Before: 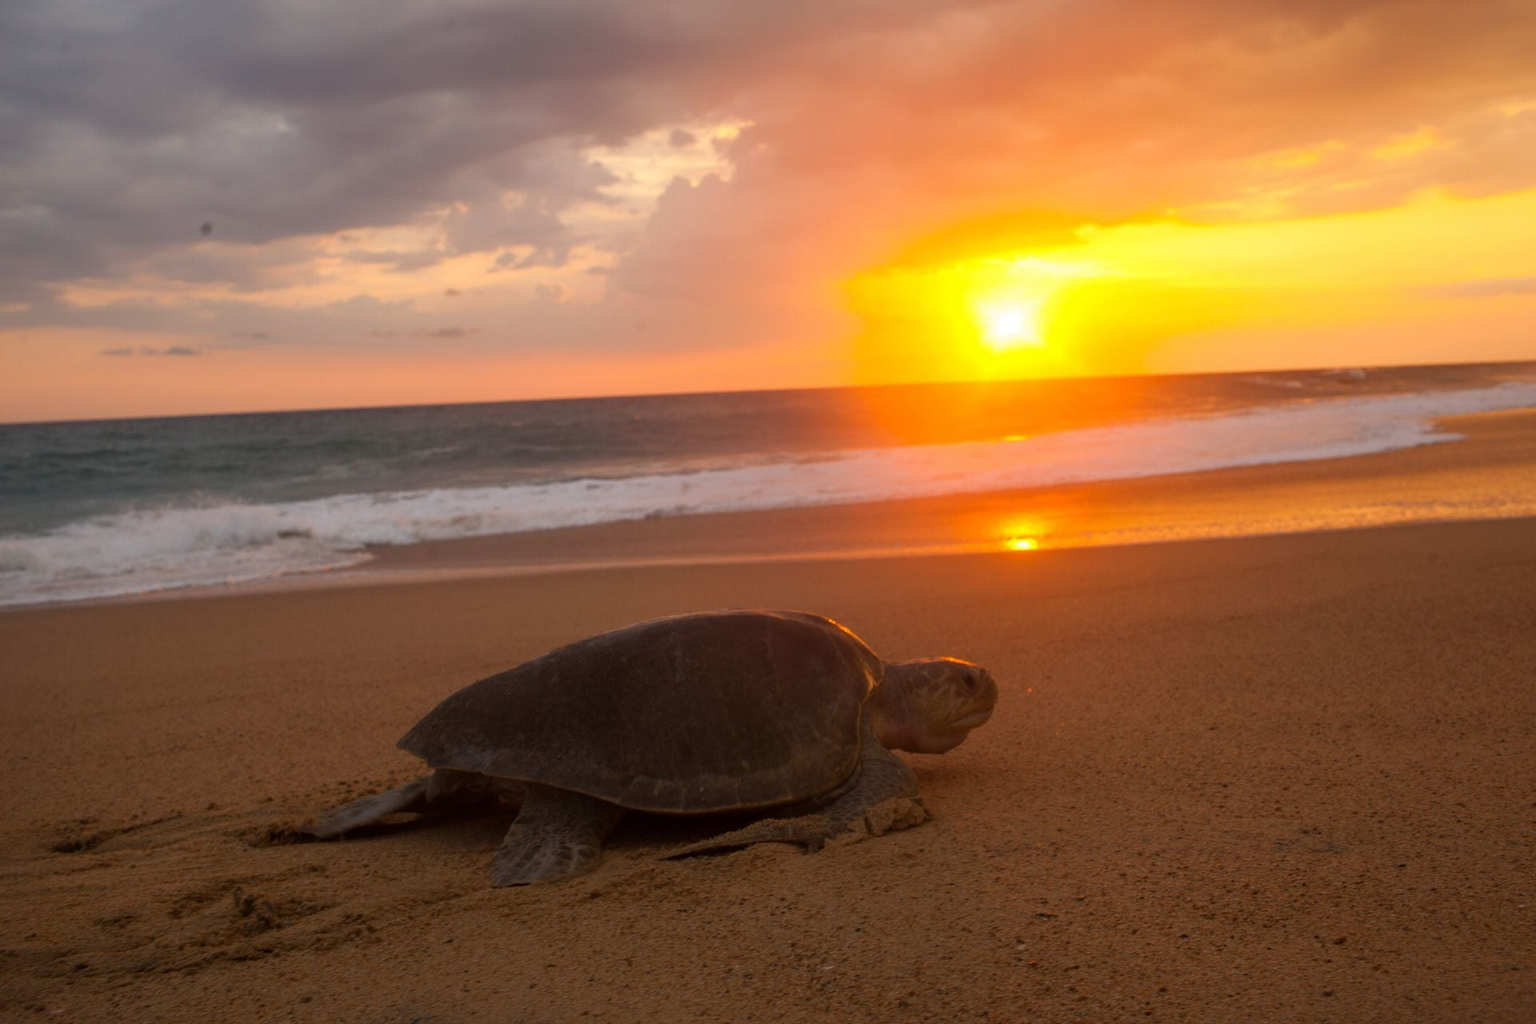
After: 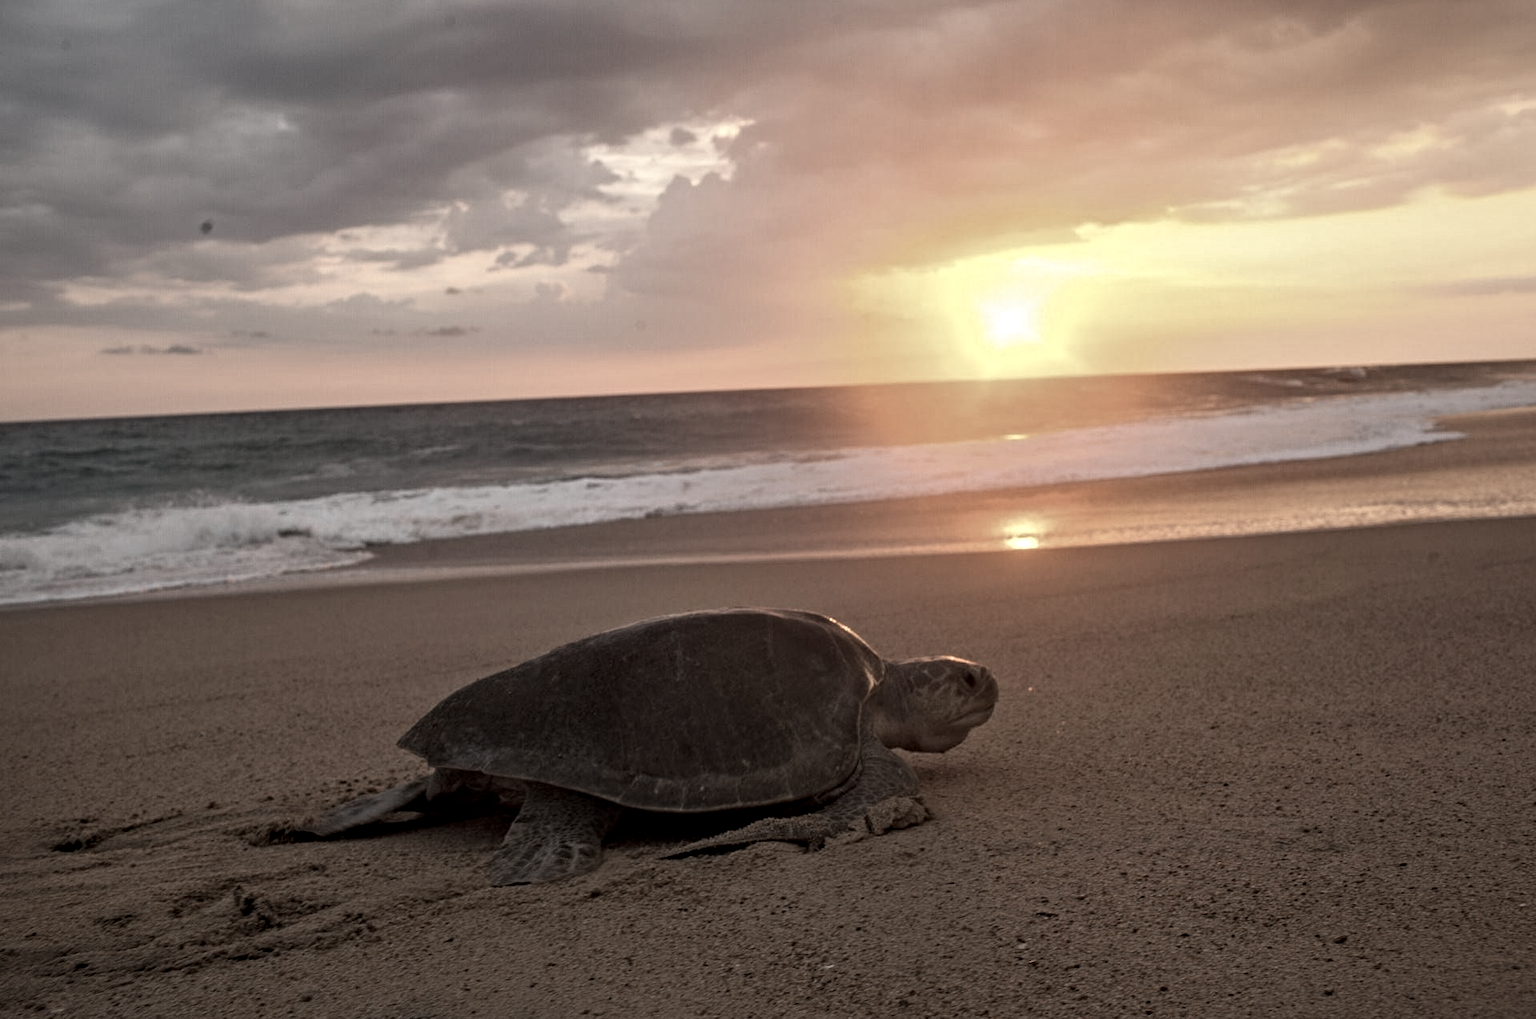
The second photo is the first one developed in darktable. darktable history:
tone equalizer: on, module defaults
color zones: curves: ch1 [(0.238, 0.163) (0.476, 0.2) (0.733, 0.322) (0.848, 0.134)]
contrast equalizer: octaves 7, y [[0.5, 0.542, 0.583, 0.625, 0.667, 0.708], [0.5 ×6], [0.5 ×6], [0 ×6], [0 ×6]]
crop: top 0.22%, bottom 0.203%
